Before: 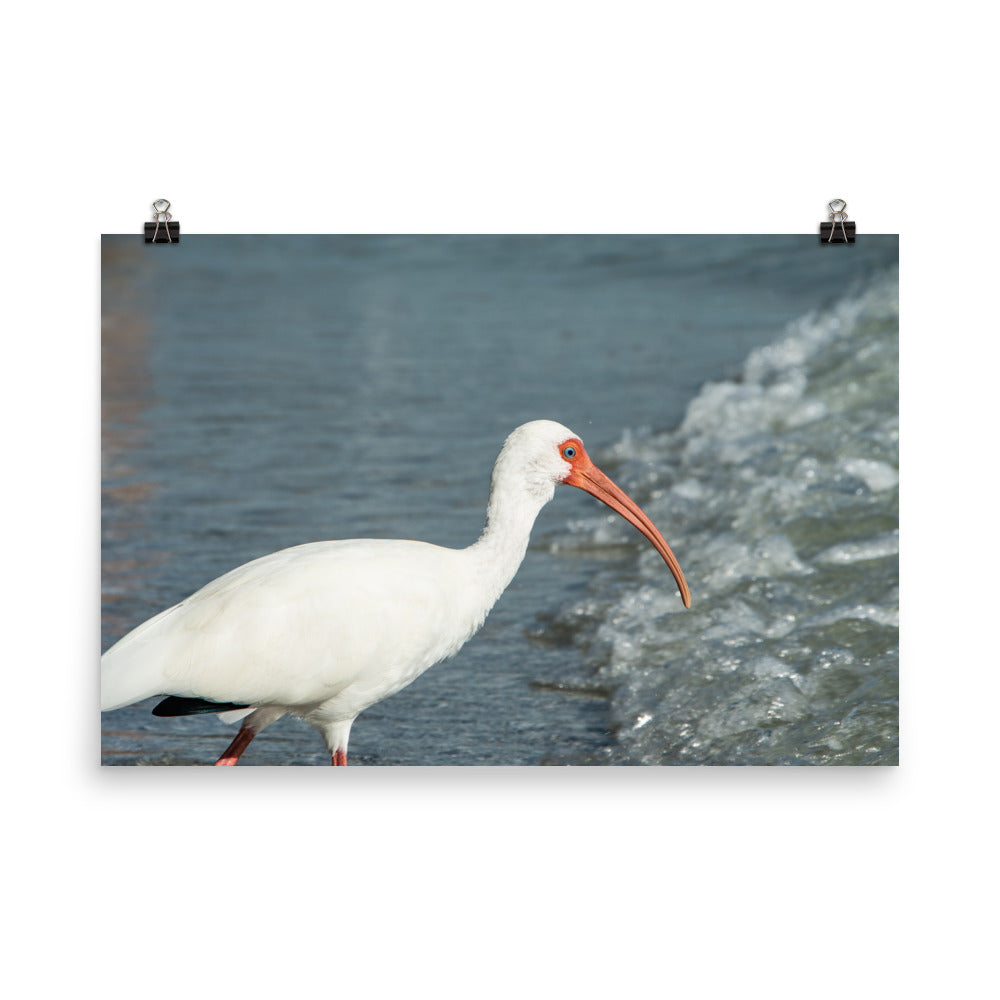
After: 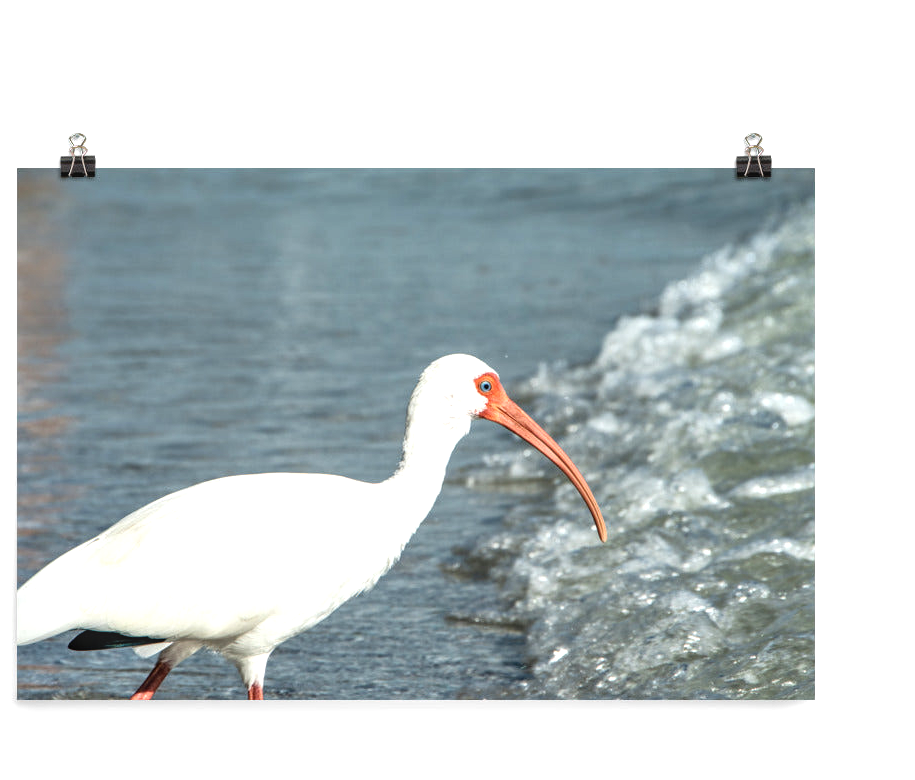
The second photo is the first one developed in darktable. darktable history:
tone equalizer: -8 EV -0.383 EV, -7 EV -0.414 EV, -6 EV -0.364 EV, -5 EV -0.193 EV, -3 EV 0.232 EV, -2 EV 0.356 EV, -1 EV 0.404 EV, +0 EV 0.429 EV
crop: left 8.443%, top 6.603%, bottom 15.372%
exposure: exposure 0.15 EV, compensate highlight preservation false
local contrast: on, module defaults
